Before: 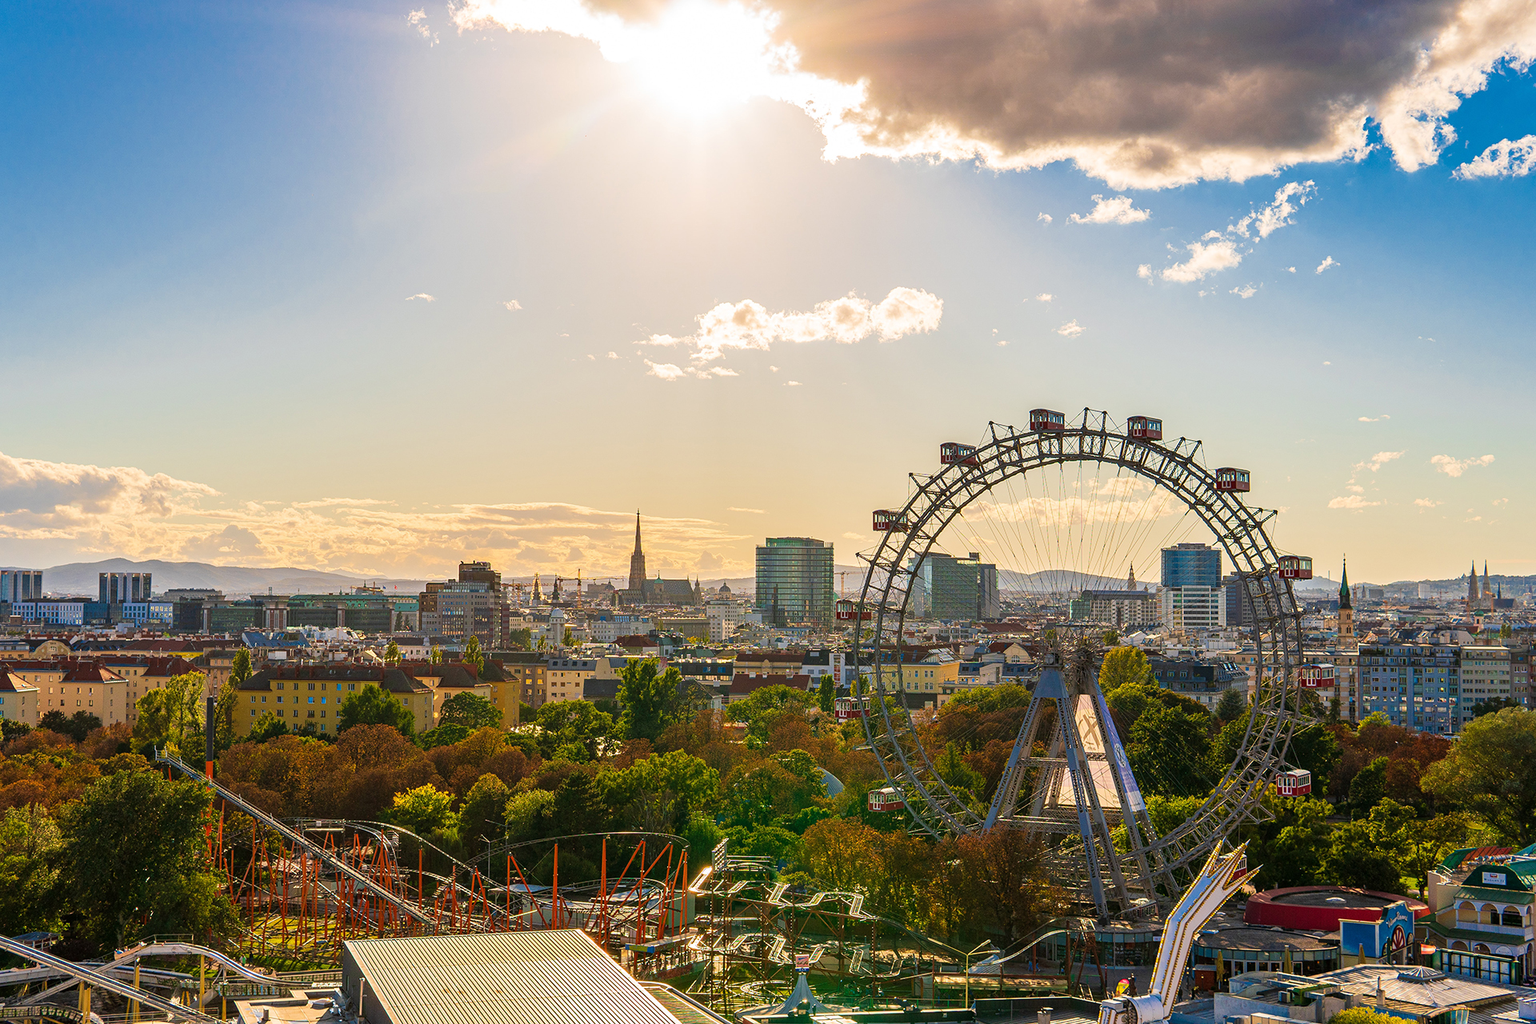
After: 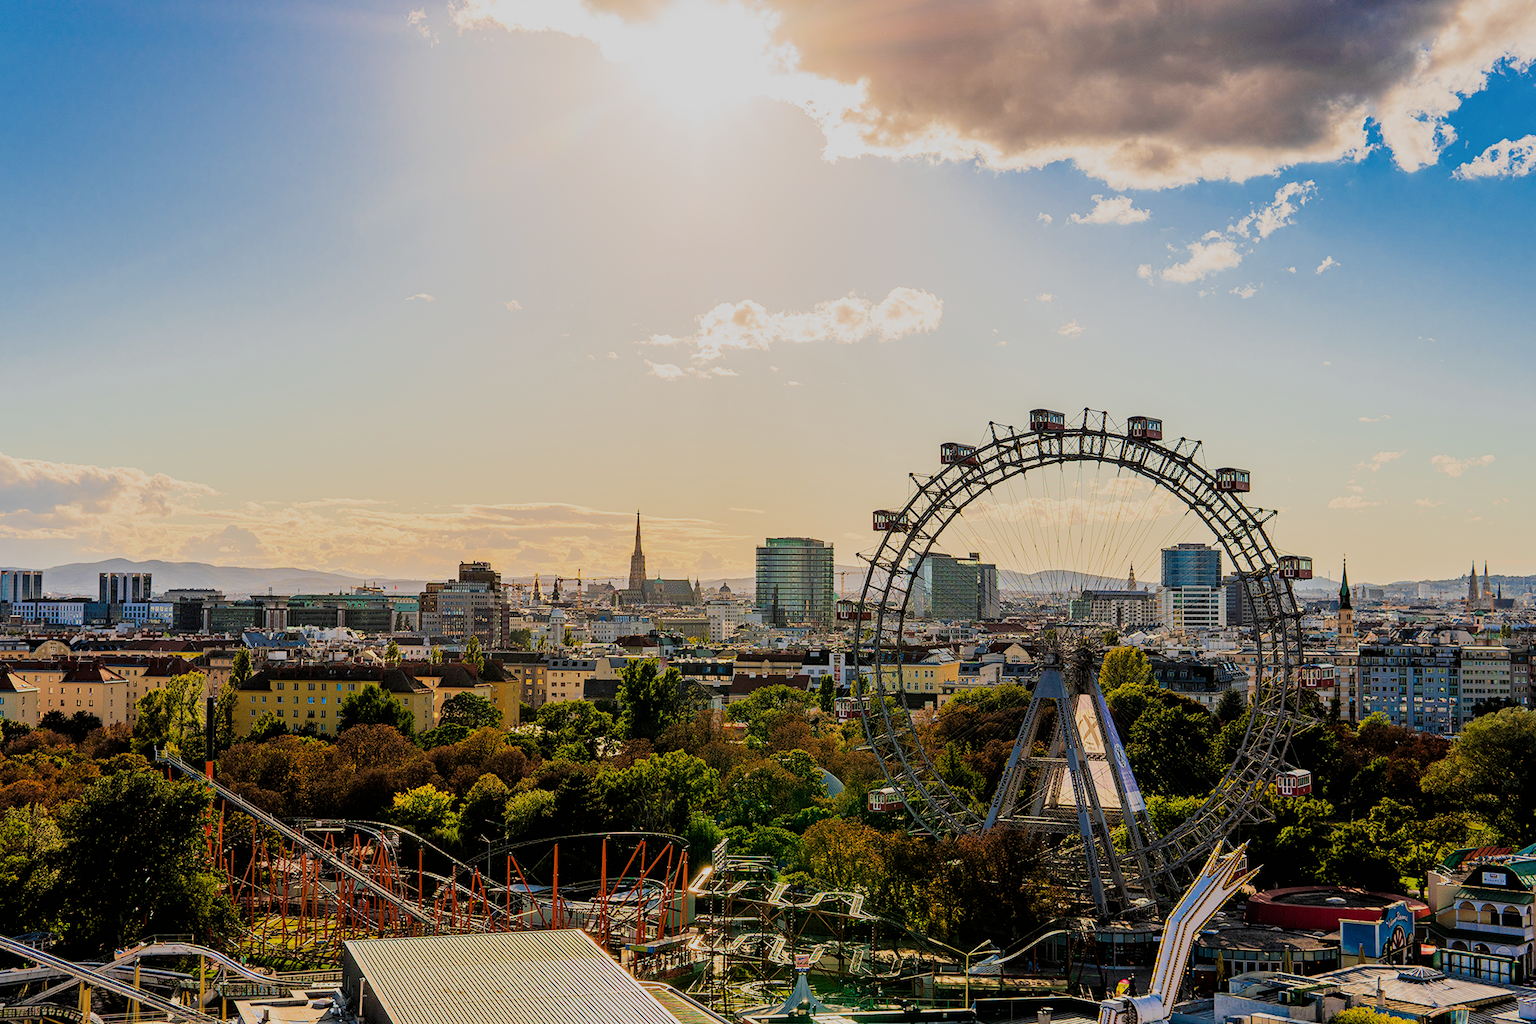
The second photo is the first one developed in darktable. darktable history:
filmic rgb: black relative exposure -4.16 EV, white relative exposure 5.13 EV, threshold 2.99 EV, hardness 2.09, contrast 1.16, enable highlight reconstruction true
